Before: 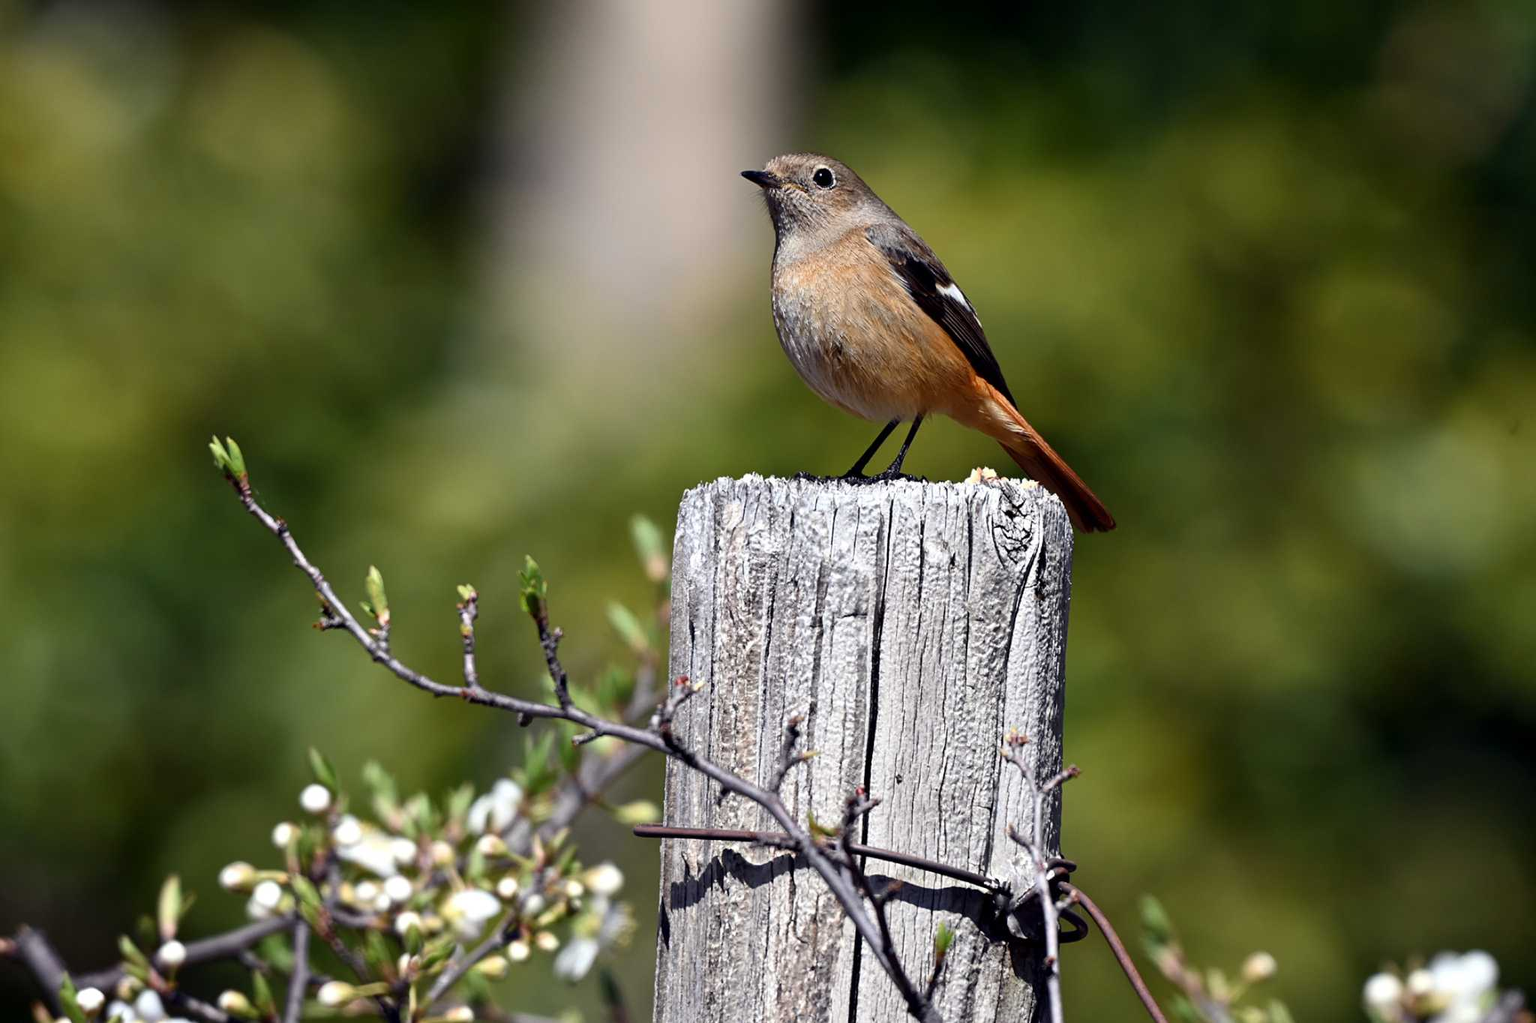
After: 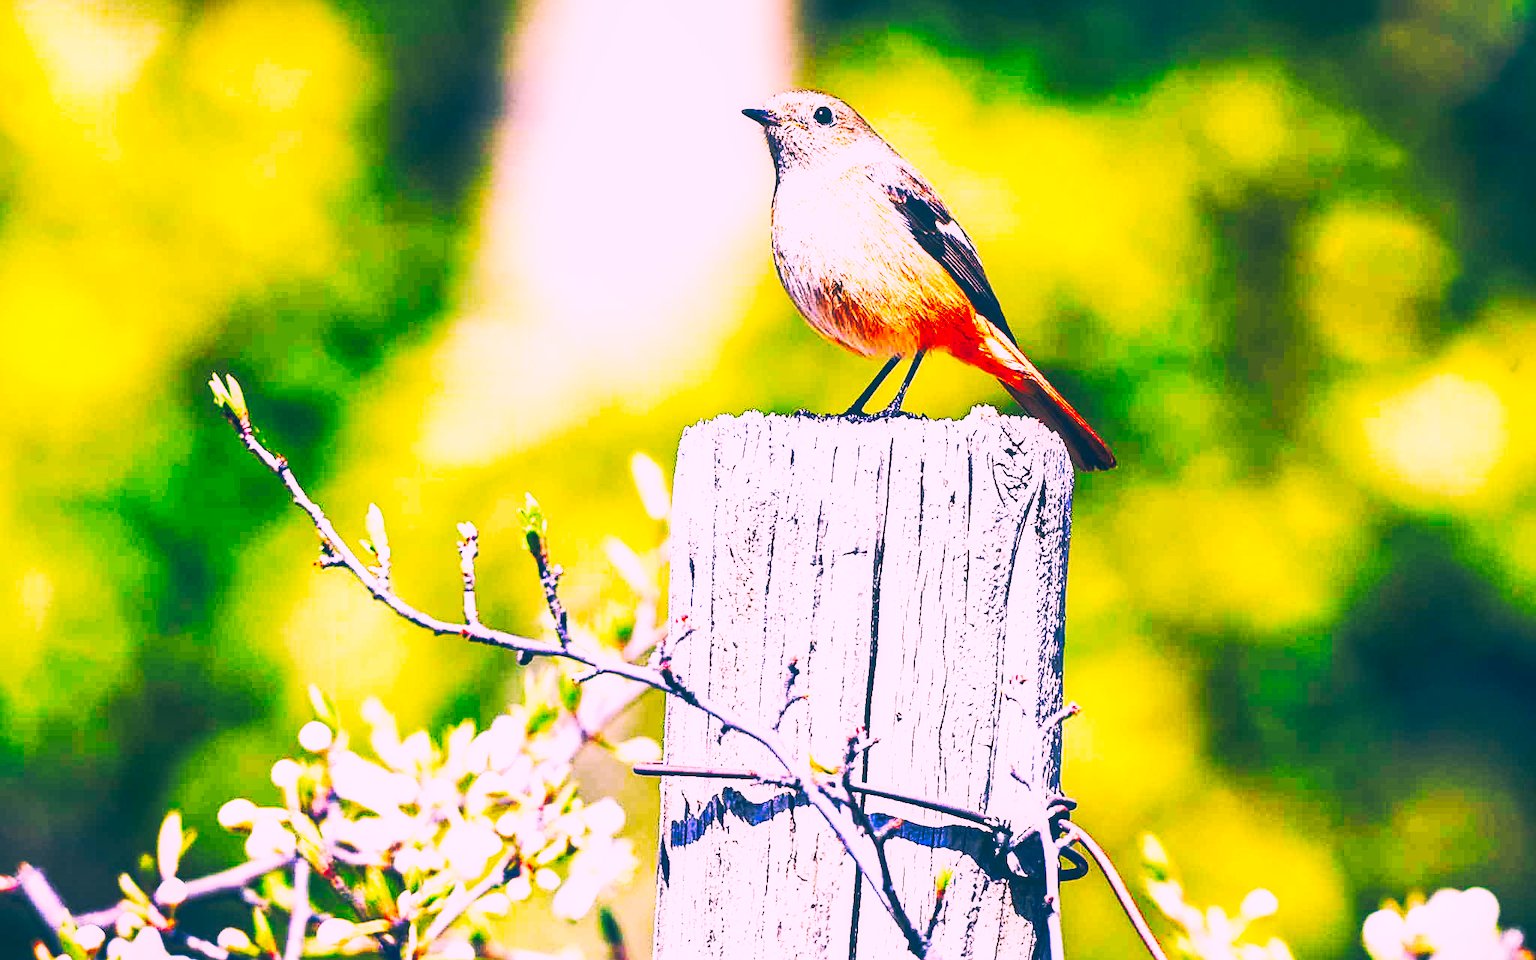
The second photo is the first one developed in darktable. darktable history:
crop and rotate: top 6.108%
exposure: black level correction 0, exposure 1.463 EV, compensate exposure bias true, compensate highlight preservation false
local contrast: on, module defaults
sharpen: on, module defaults
base curve: curves: ch0 [(0, 0.015) (0.085, 0.116) (0.134, 0.298) (0.19, 0.545) (0.296, 0.764) (0.599, 0.982) (1, 1)], preserve colors none
color correction: highlights a* 17.05, highlights b* 0.267, shadows a* -15.04, shadows b* -14.45, saturation 1.55
